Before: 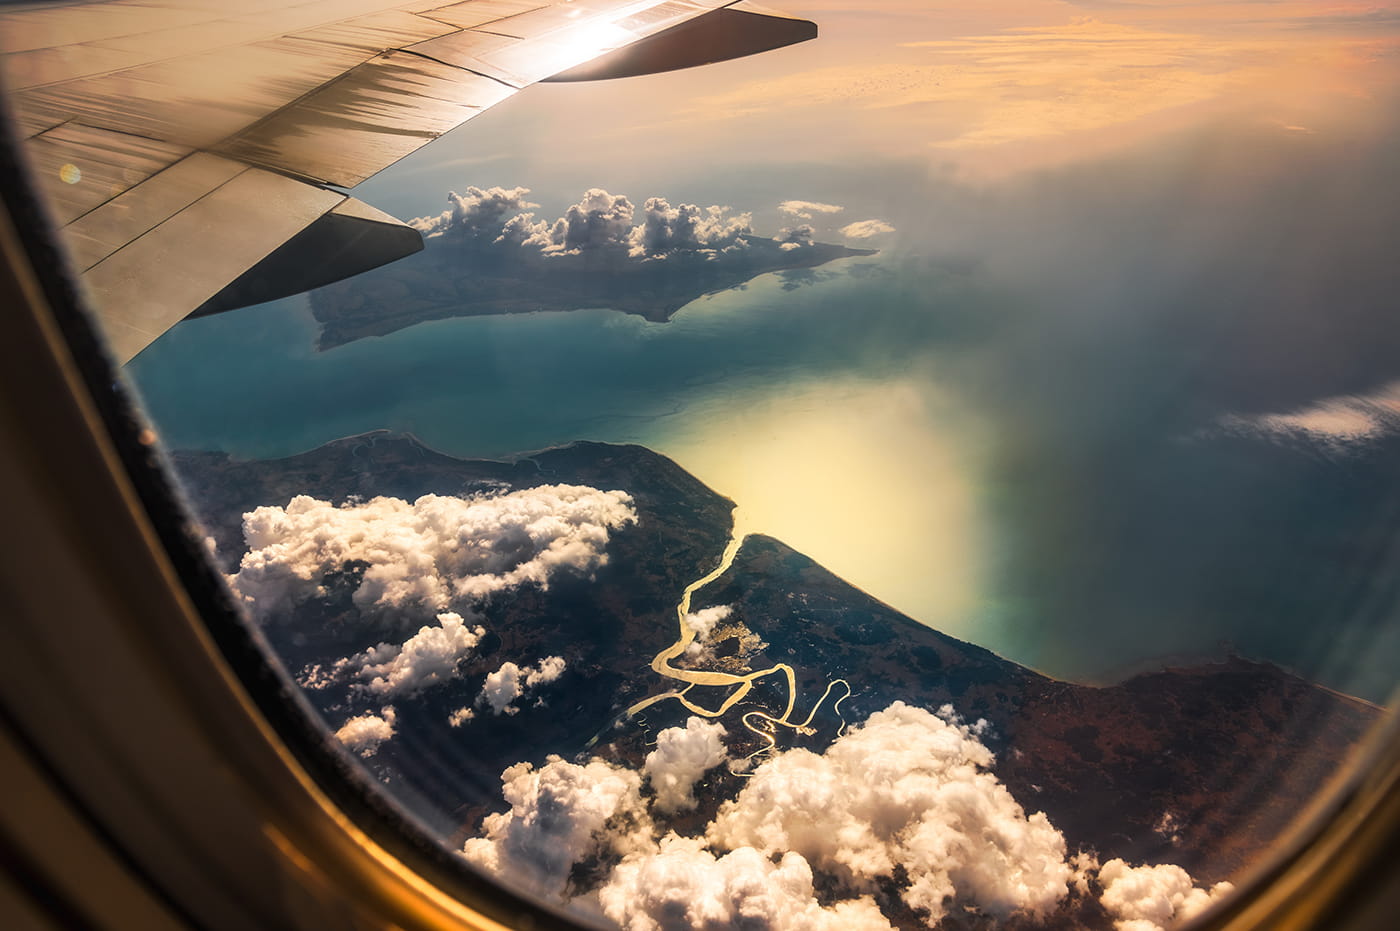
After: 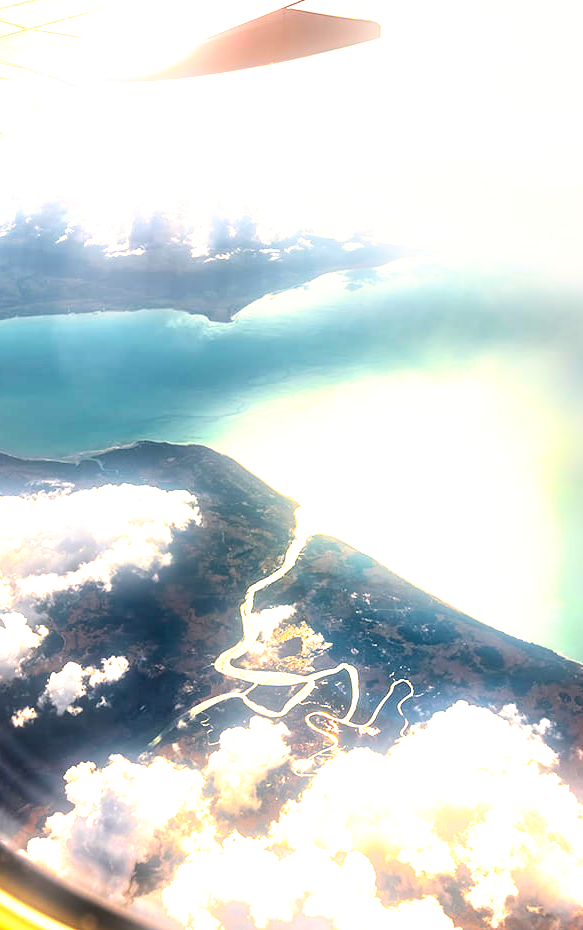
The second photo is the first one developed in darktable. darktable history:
crop: left 31.229%, right 27.105%
exposure: black level correction 0, exposure 1.1 EV, compensate exposure bias true, compensate highlight preservation false
bloom: size 5%, threshold 95%, strength 15%
tone curve: curves: ch0 [(0, 0) (0.003, 0.028) (0.011, 0.028) (0.025, 0.026) (0.044, 0.036) (0.069, 0.06) (0.1, 0.101) (0.136, 0.15) (0.177, 0.203) (0.224, 0.271) (0.277, 0.345) (0.335, 0.422) (0.399, 0.515) (0.468, 0.611) (0.543, 0.716) (0.623, 0.826) (0.709, 0.942) (0.801, 0.992) (0.898, 1) (1, 1)], preserve colors none
